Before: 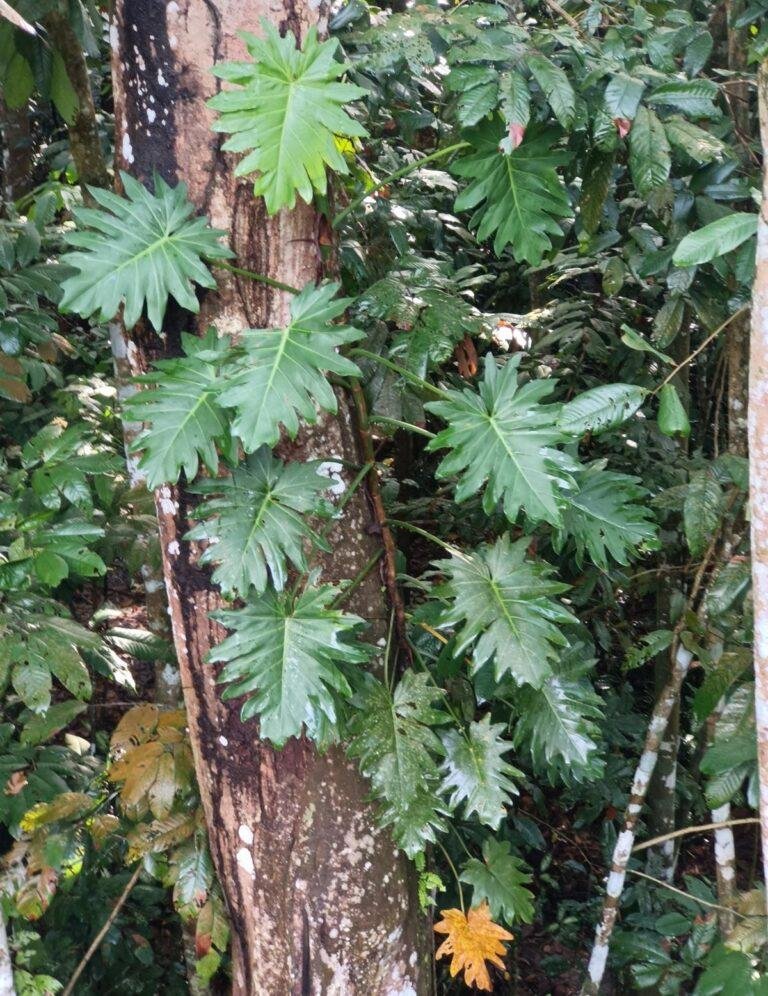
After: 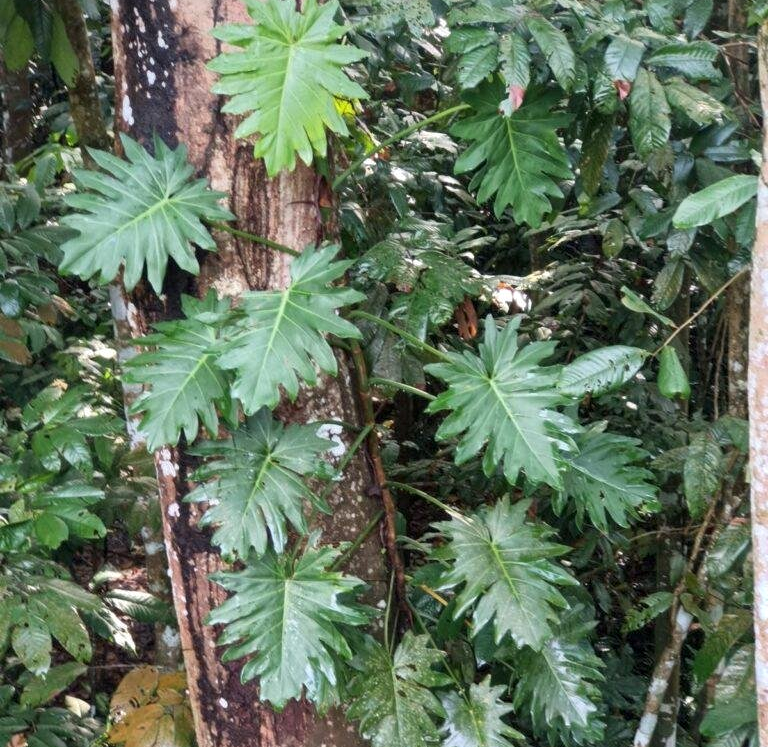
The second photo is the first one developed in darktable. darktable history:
crop: top 3.857%, bottom 21.132%
local contrast: highlights 100%, shadows 100%, detail 120%, midtone range 0.2
